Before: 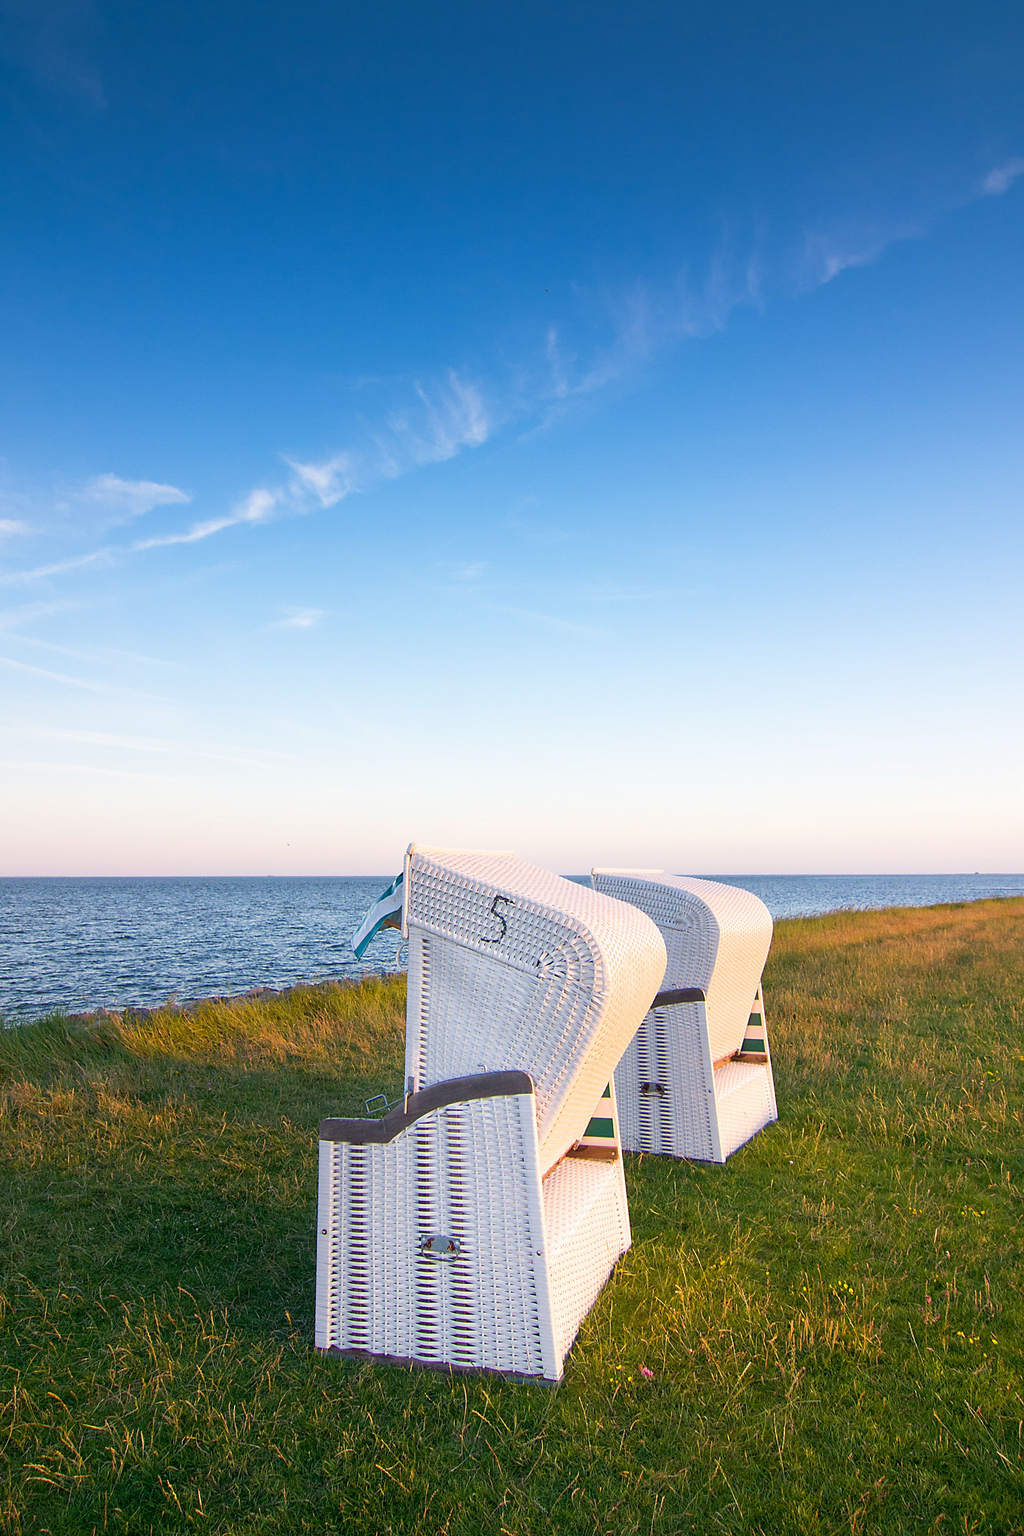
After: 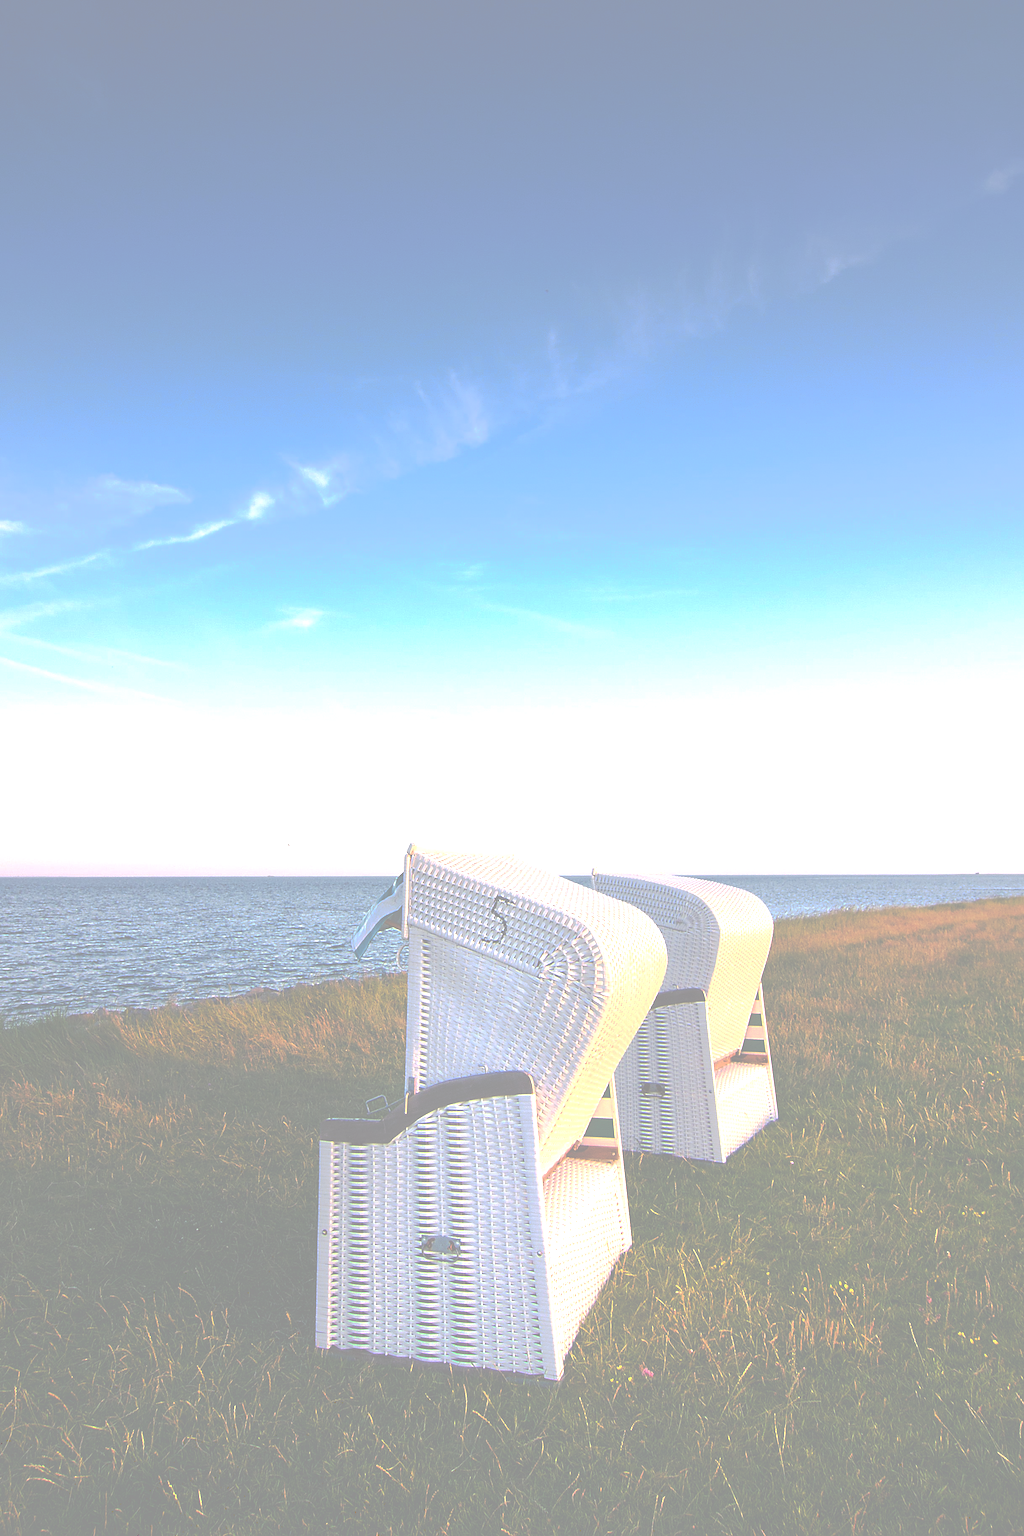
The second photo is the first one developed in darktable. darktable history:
tone curve: curves: ch0 [(0, 0) (0.003, 0.6) (0.011, 0.6) (0.025, 0.601) (0.044, 0.601) (0.069, 0.601) (0.1, 0.601) (0.136, 0.602) (0.177, 0.605) (0.224, 0.609) (0.277, 0.615) (0.335, 0.625) (0.399, 0.633) (0.468, 0.654) (0.543, 0.676) (0.623, 0.71) (0.709, 0.753) (0.801, 0.802) (0.898, 0.85) (1, 1)], preserve colors none
exposure: exposure 0.493 EV, compensate highlight preservation false
